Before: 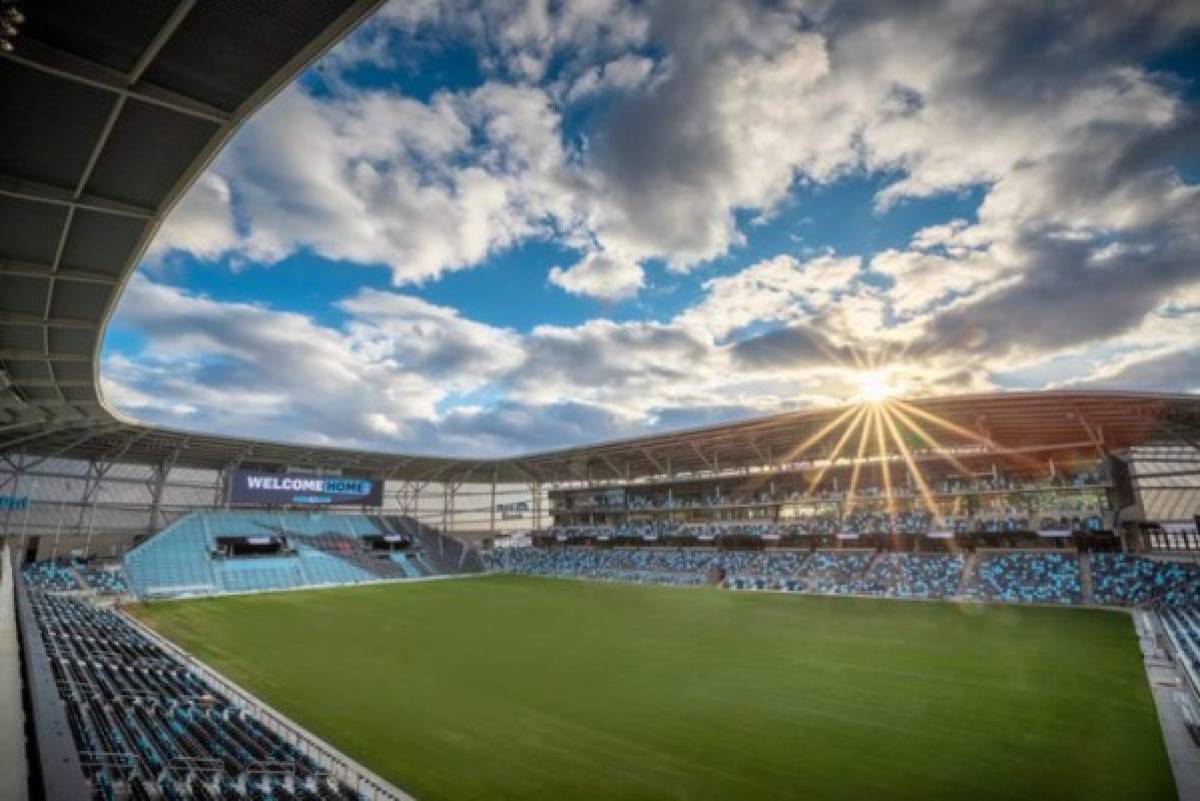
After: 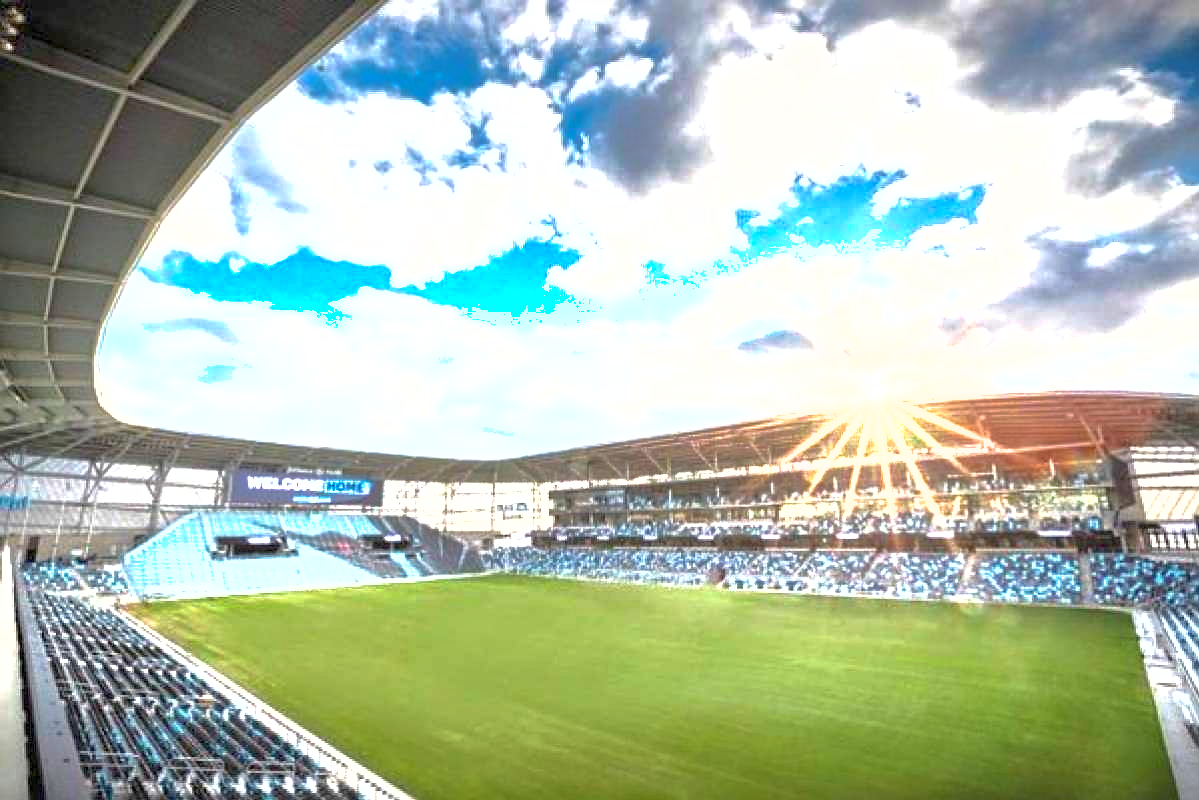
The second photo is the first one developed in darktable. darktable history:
contrast brightness saturation: saturation -0.062
shadows and highlights: on, module defaults
sharpen: on, module defaults
crop: left 0.046%
exposure: black level correction 0, exposure 2.091 EV, compensate exposure bias true, compensate highlight preservation false
